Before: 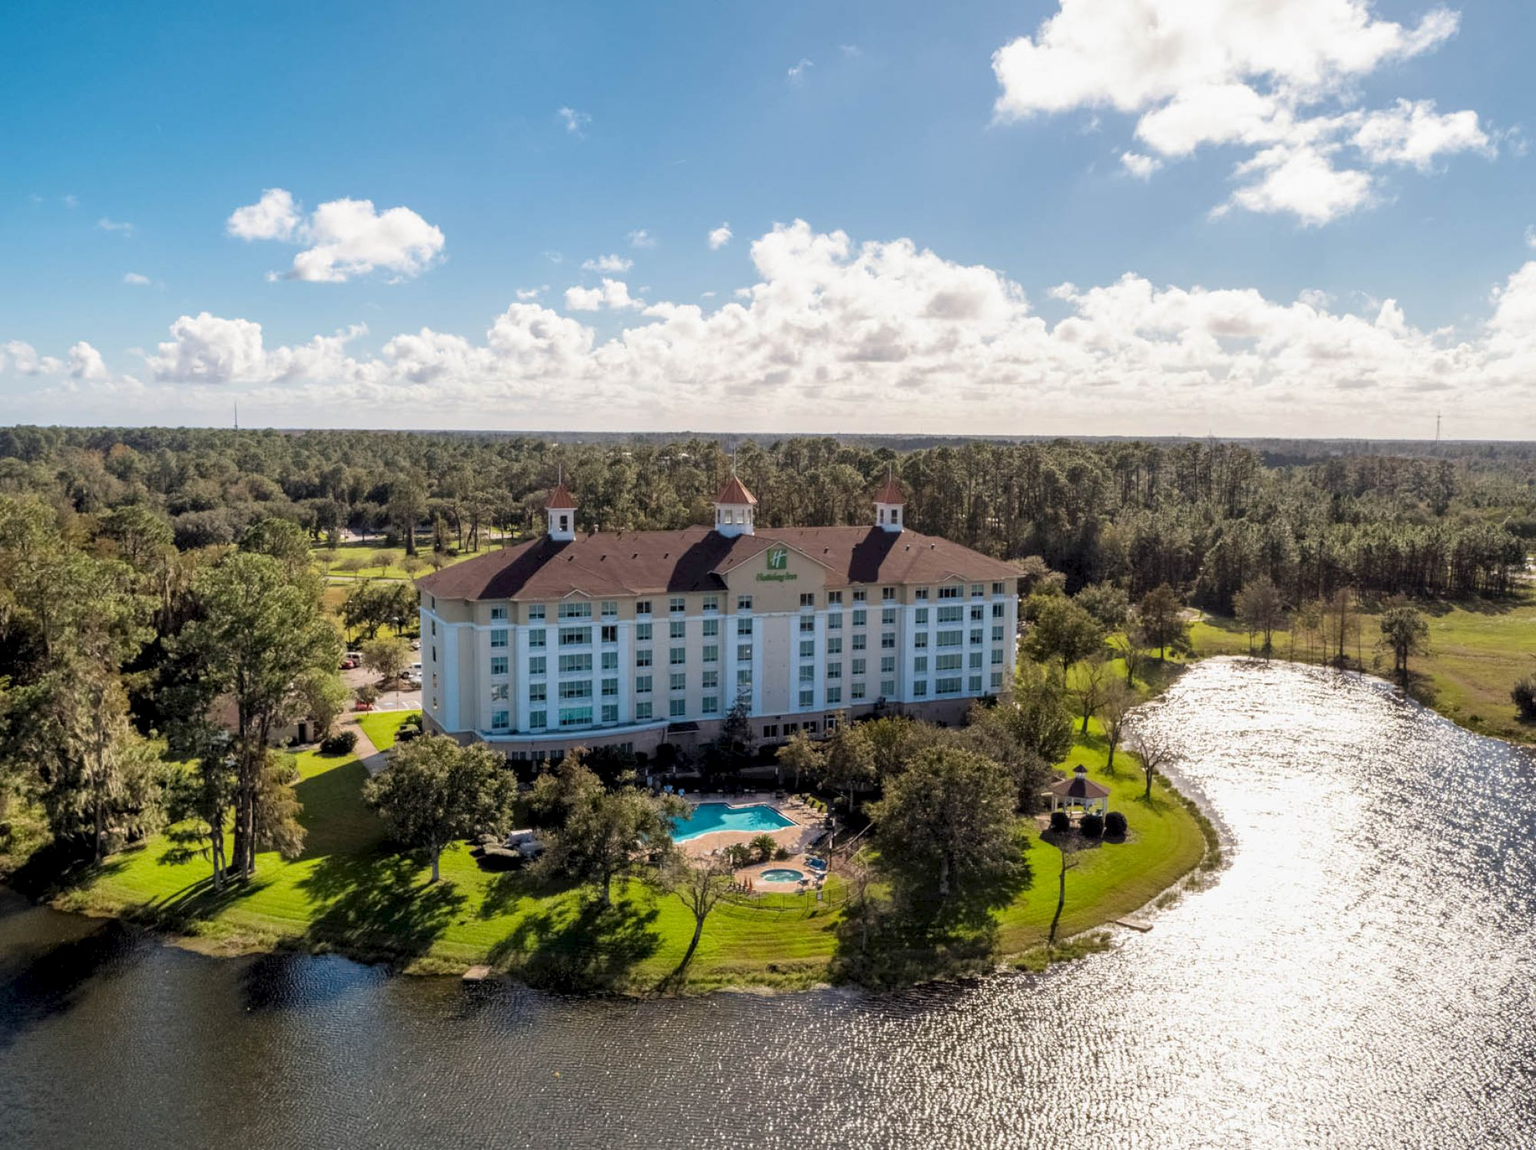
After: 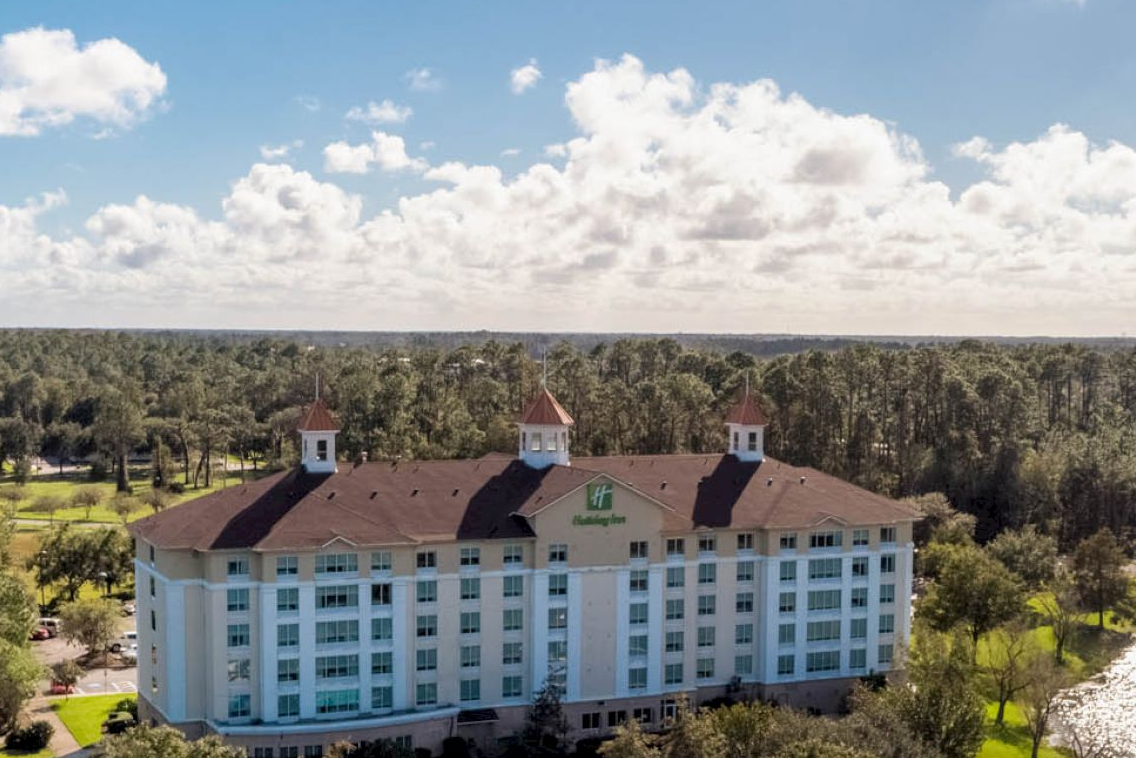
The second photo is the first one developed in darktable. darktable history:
crop: left 20.604%, top 15.431%, right 21.812%, bottom 33.914%
